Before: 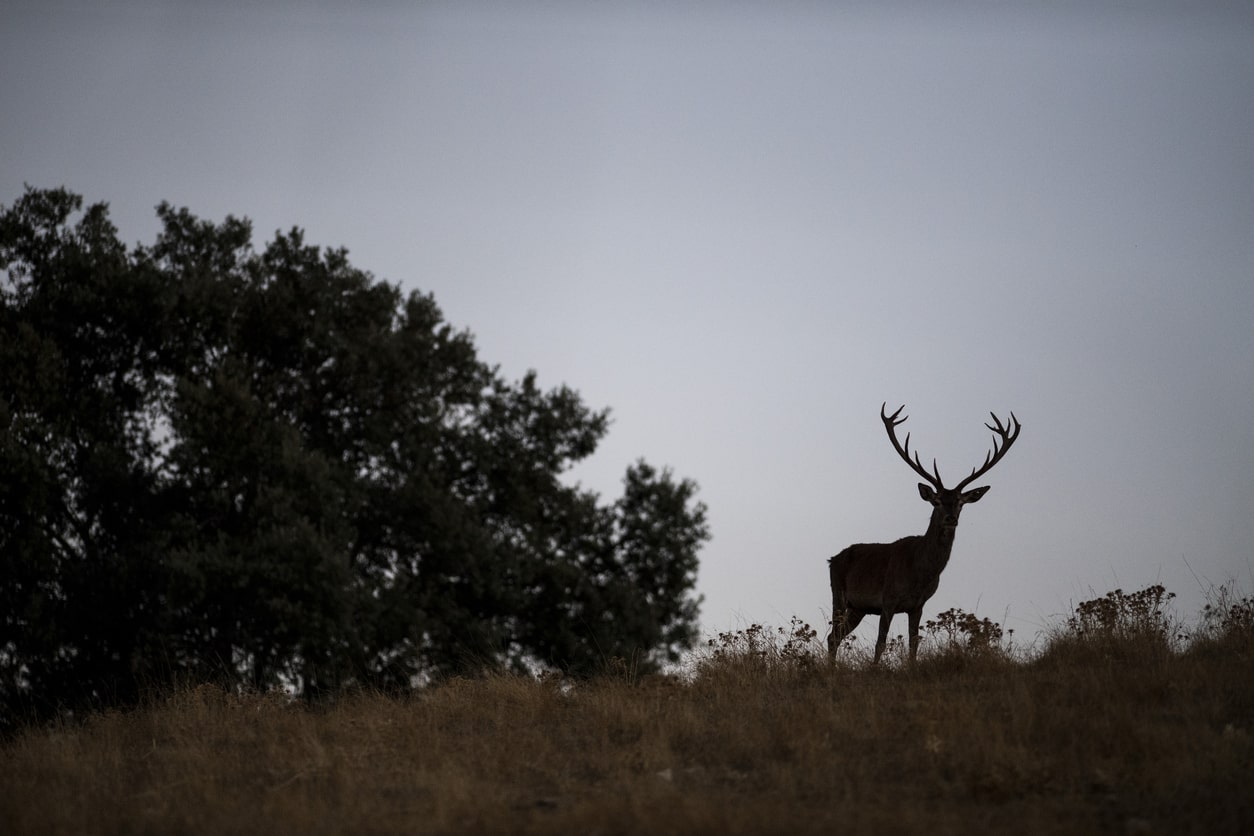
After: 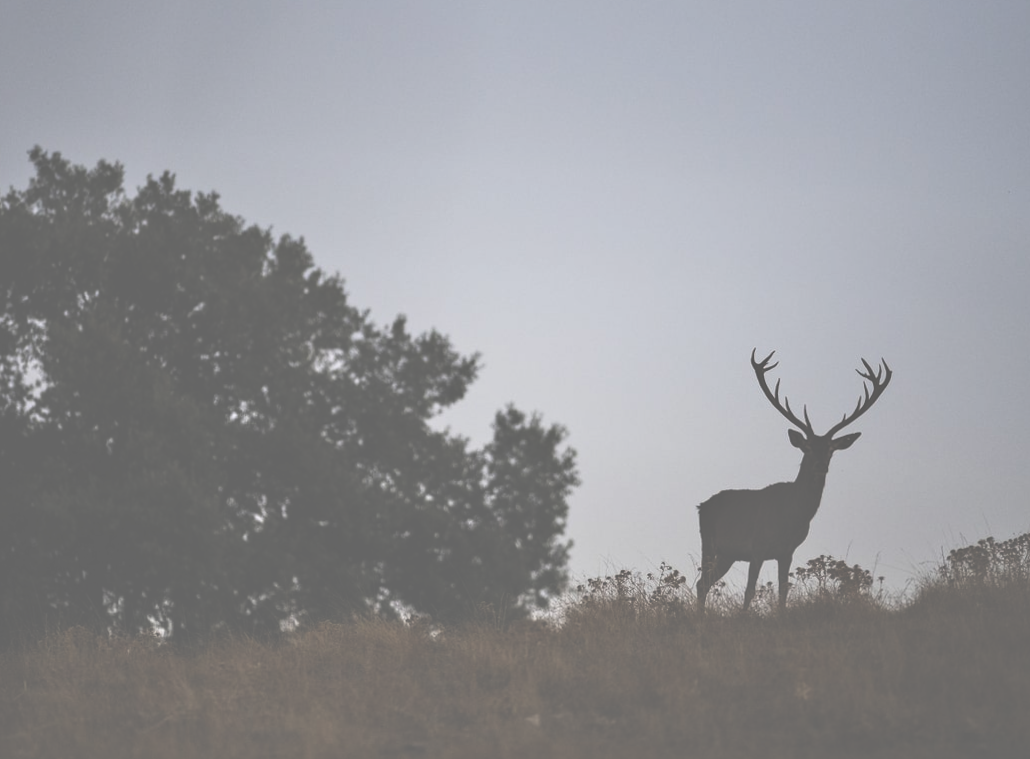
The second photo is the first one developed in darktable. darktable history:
tone equalizer: -8 EV 0.001 EV, -7 EV -0.004 EV, -6 EV 0.009 EV, -5 EV 0.032 EV, -4 EV 0.276 EV, -3 EV 0.644 EV, -2 EV 0.584 EV, -1 EV 0.187 EV, +0 EV 0.024 EV
exposure: black level correction -0.087, compensate highlight preservation false
rotate and perspective: rotation 0.192°, lens shift (horizontal) -0.015, crop left 0.005, crop right 0.996, crop top 0.006, crop bottom 0.99
crop: left 9.807%, top 6.259%, right 7.334%, bottom 2.177%
